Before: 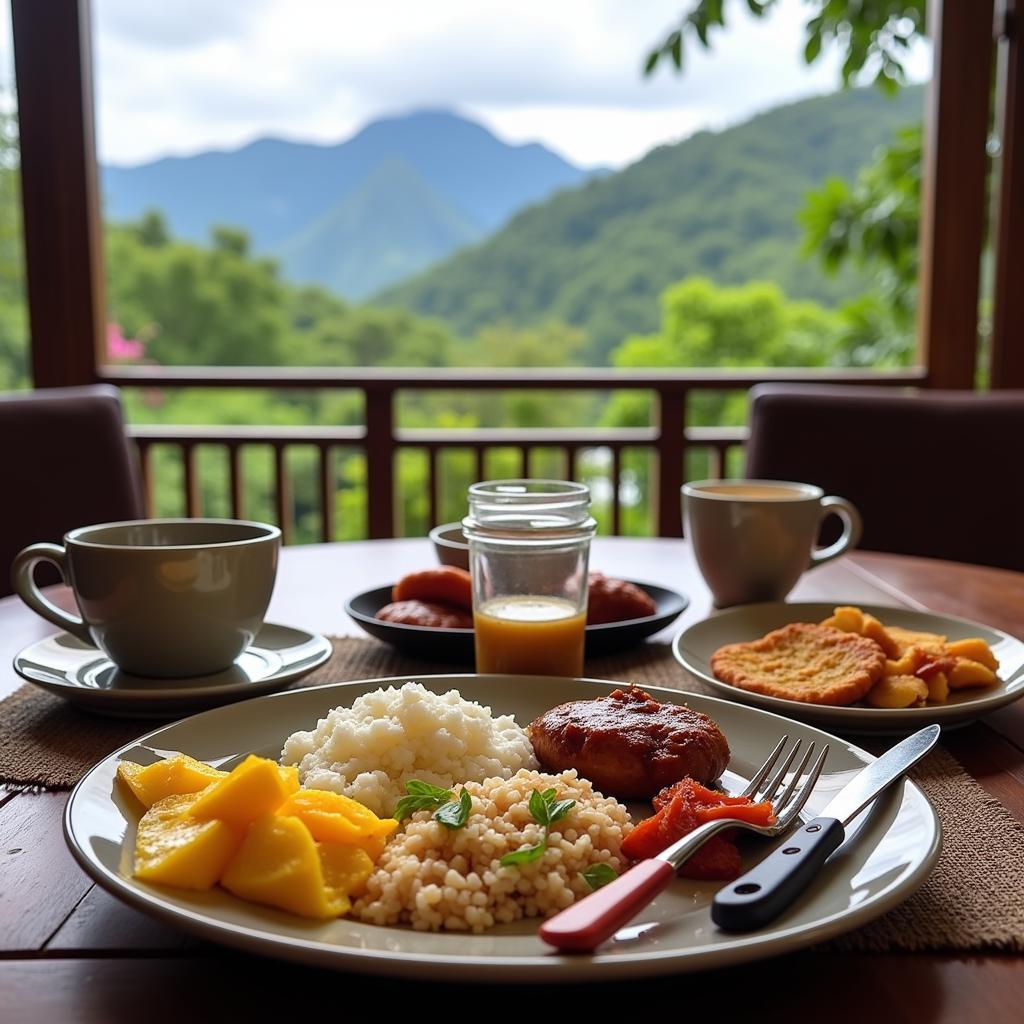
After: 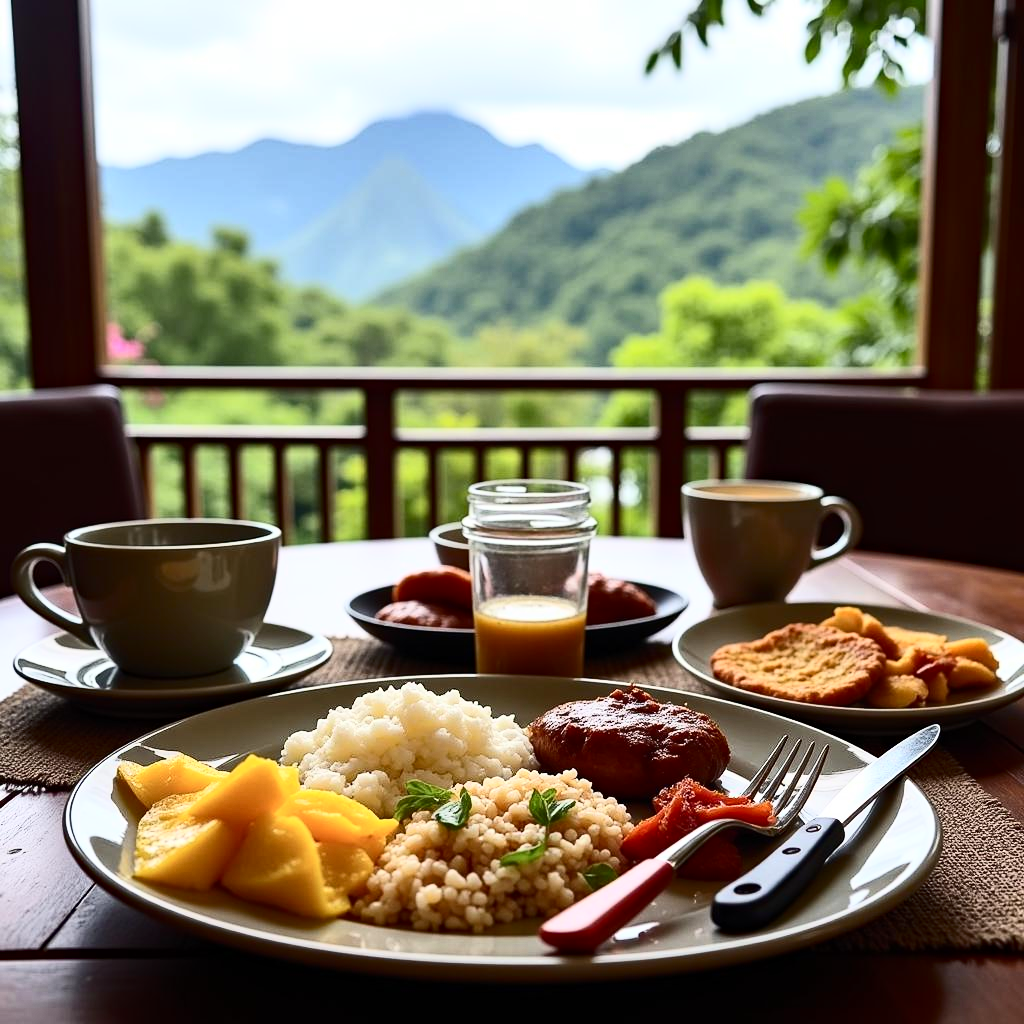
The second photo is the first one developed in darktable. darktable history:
contrast brightness saturation: contrast 0.373, brightness 0.109
haze removal: adaptive false
